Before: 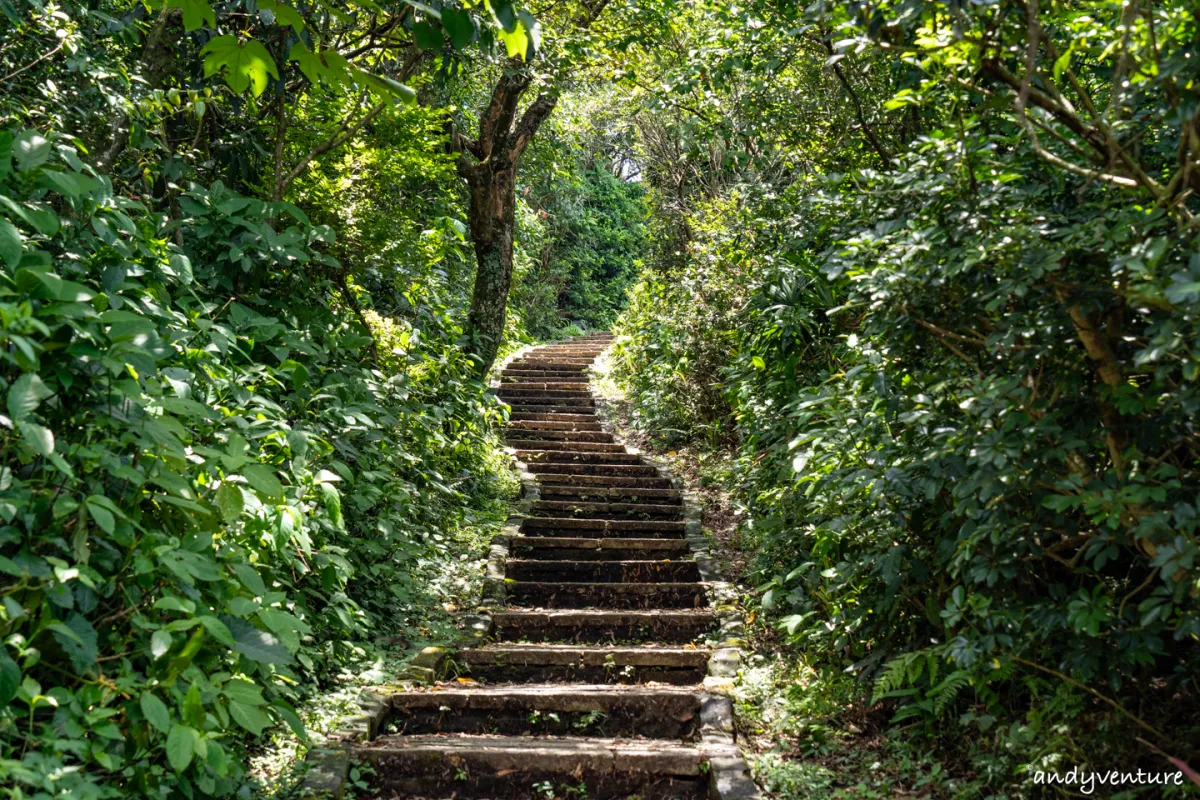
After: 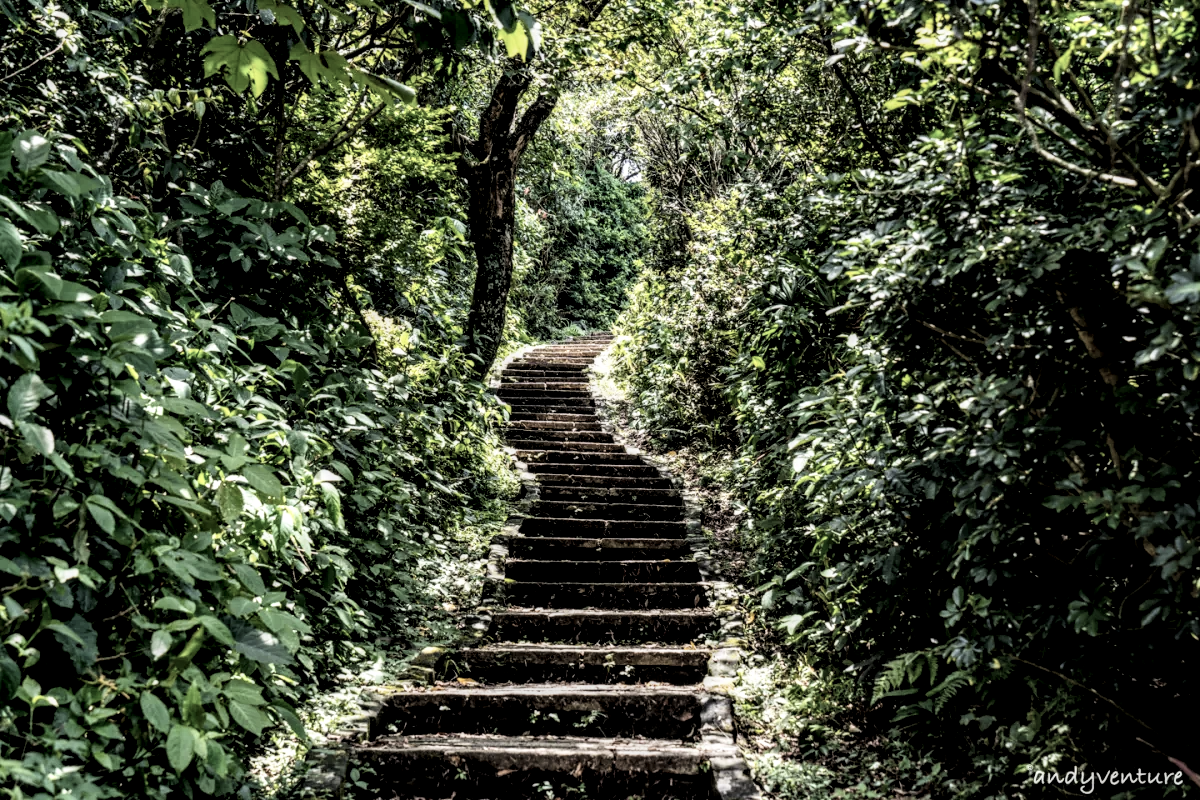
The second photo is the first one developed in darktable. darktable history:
filmic rgb: black relative exposure -5 EV, hardness 2.88, contrast 1.3
contrast brightness saturation: contrast 0.1, saturation -0.36
local contrast: detail 160%
